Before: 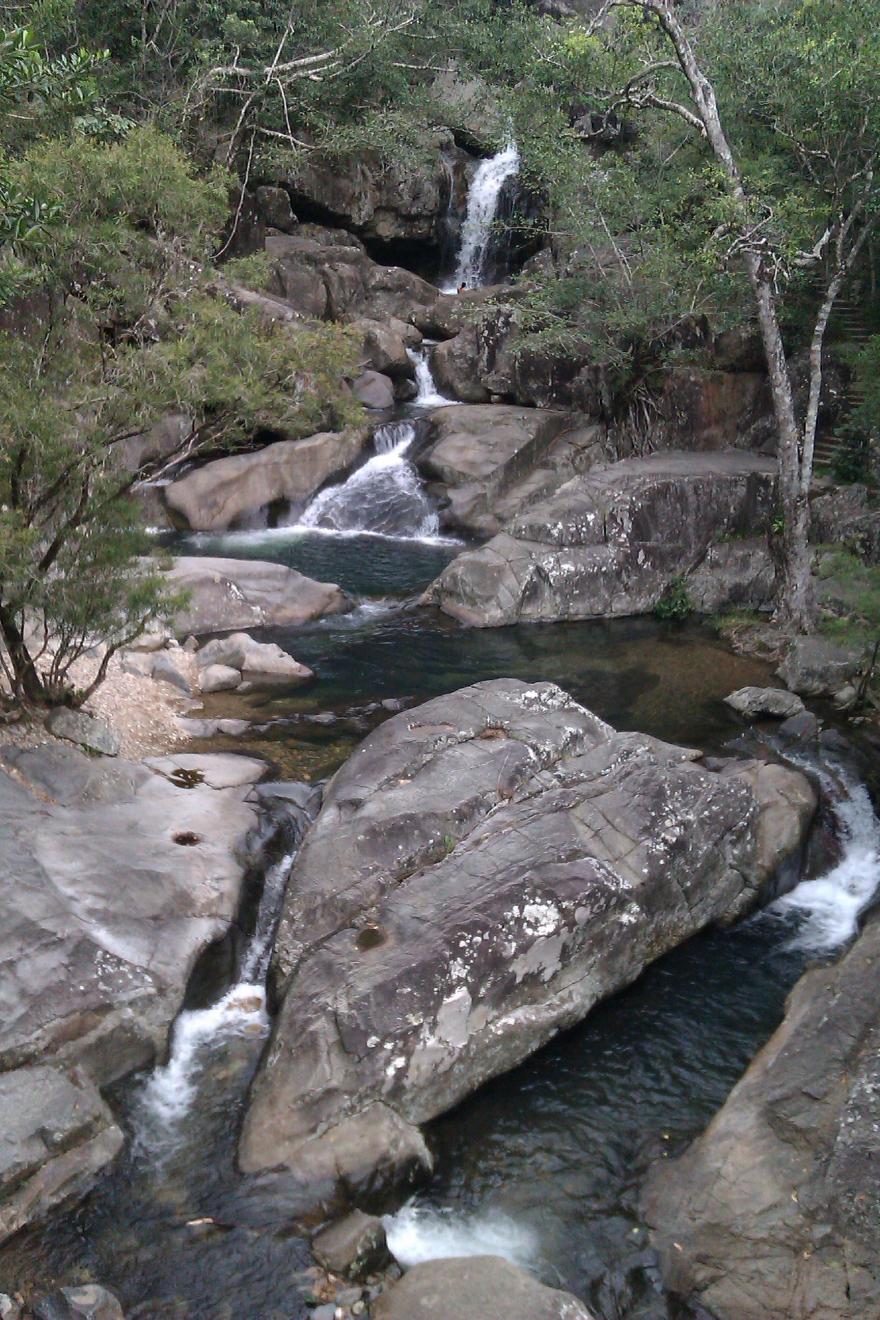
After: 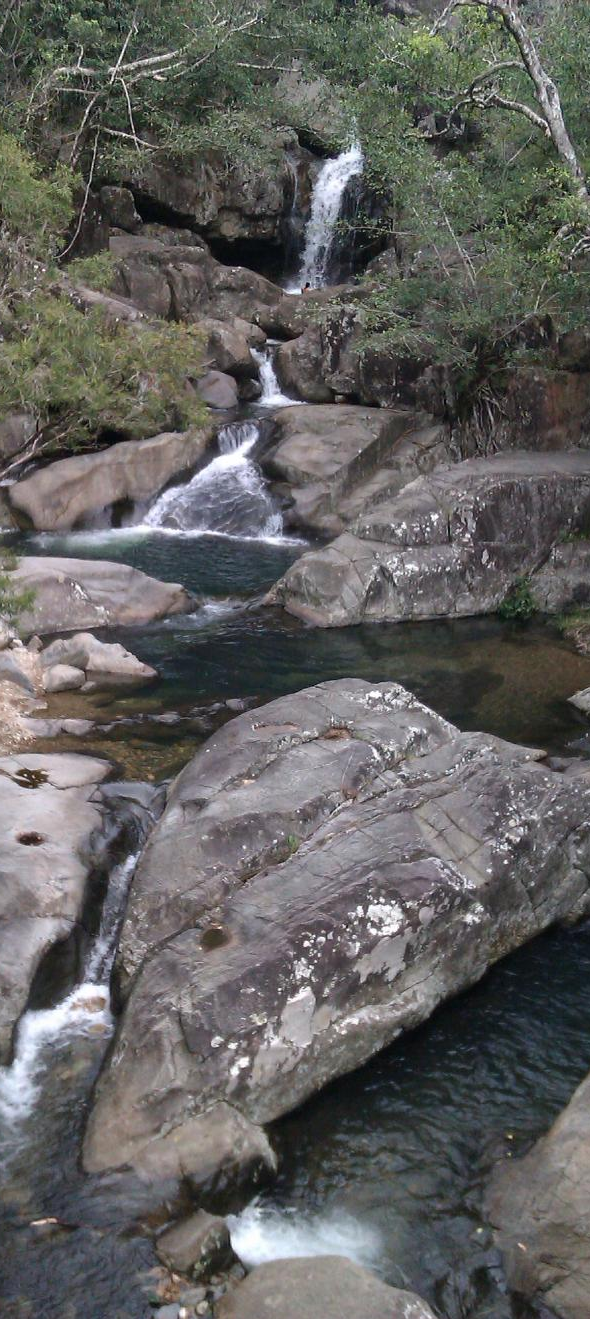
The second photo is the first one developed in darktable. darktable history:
crop and rotate: left 17.745%, right 15.146%
